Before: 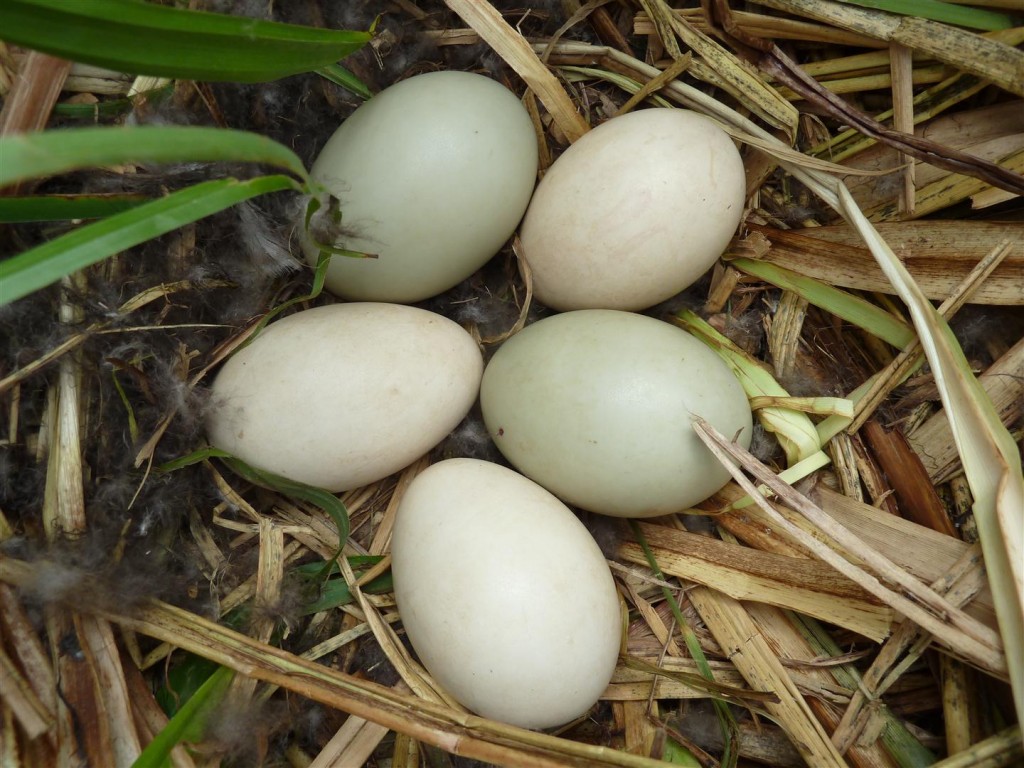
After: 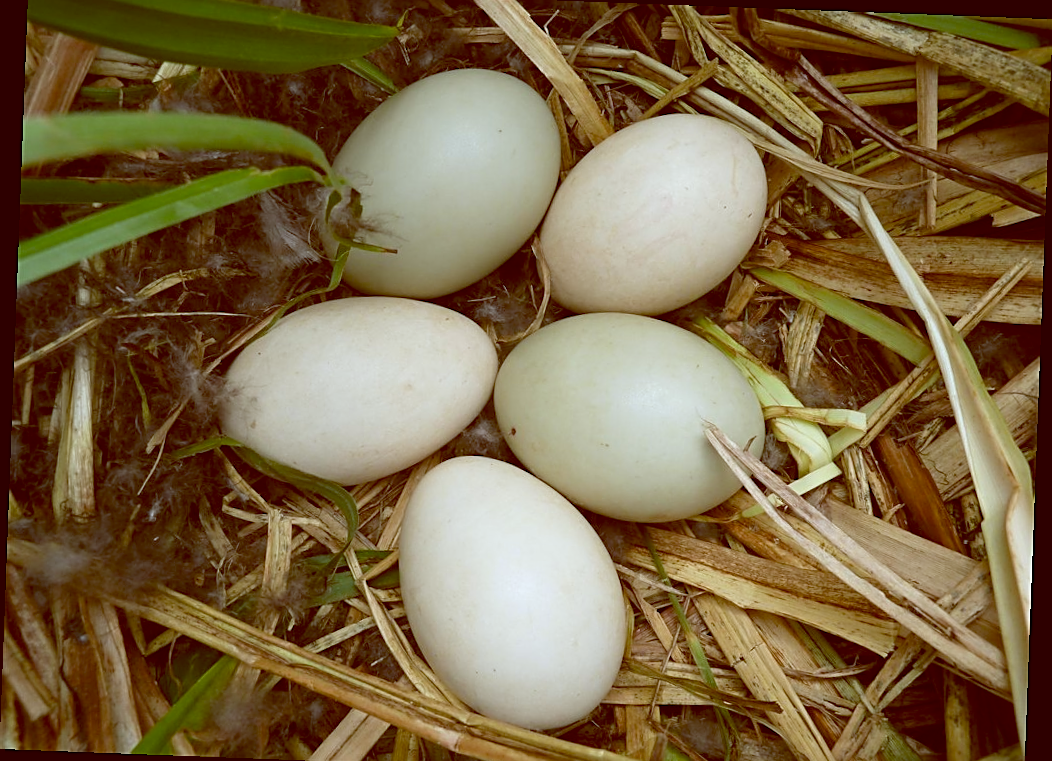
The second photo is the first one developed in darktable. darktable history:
sharpen: on, module defaults
shadows and highlights: shadows -23.08, highlights 46.15, soften with gaussian
crop and rotate: top 2.479%, bottom 3.018%
color balance: lift [1, 1.011, 0.999, 0.989], gamma [1.109, 1.045, 1.039, 0.955], gain [0.917, 0.936, 0.952, 1.064], contrast 2.32%, contrast fulcrum 19%, output saturation 101%
white balance: red 0.982, blue 1.018
rotate and perspective: rotation 2.17°, automatic cropping off
